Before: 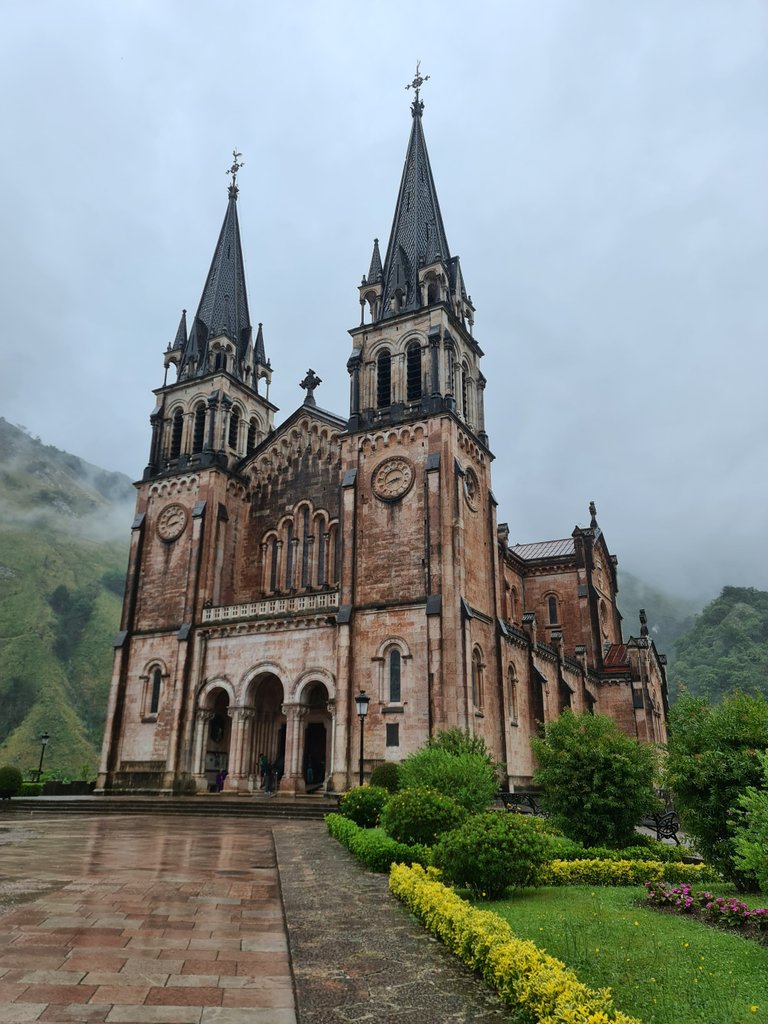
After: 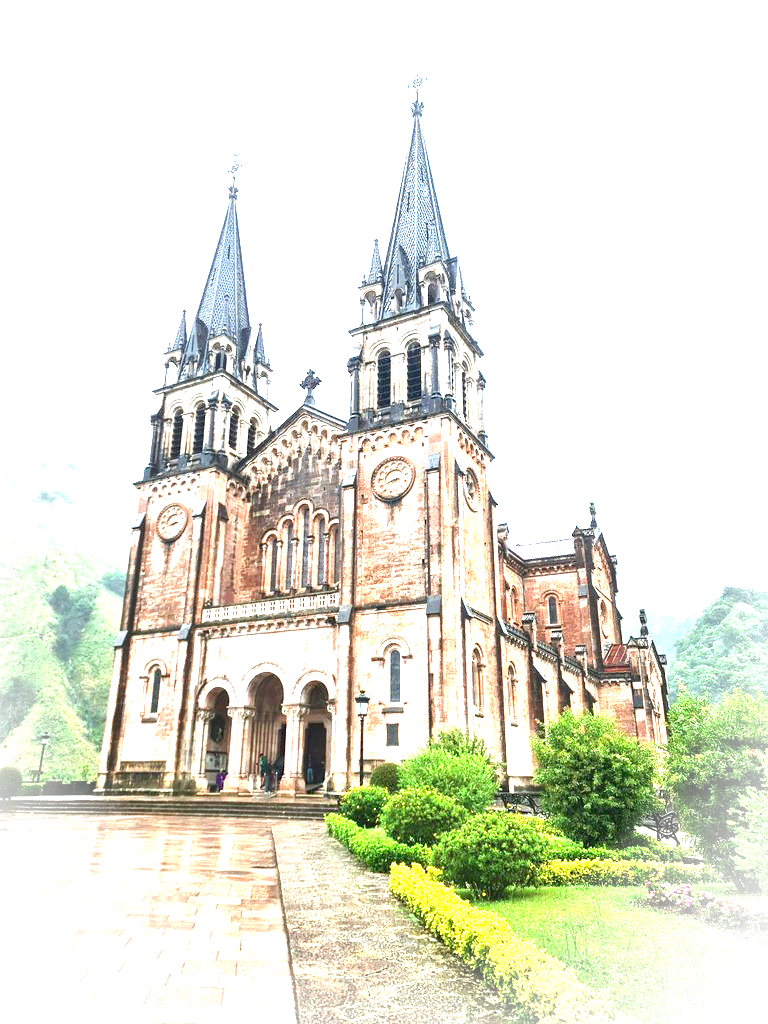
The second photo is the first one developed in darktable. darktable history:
contrast equalizer: octaves 7, y [[0.502, 0.505, 0.512, 0.529, 0.564, 0.588], [0.5 ×6], [0.502, 0.505, 0.512, 0.529, 0.564, 0.588], [0, 0.001, 0.001, 0.004, 0.008, 0.011], [0, 0.001, 0.001, 0.004, 0.008, 0.011]], mix 0.303
vignetting: fall-off start 86.92%, brightness 0.985, saturation -0.49, automatic ratio true
exposure: exposure 2.992 EV, compensate highlight preservation false
